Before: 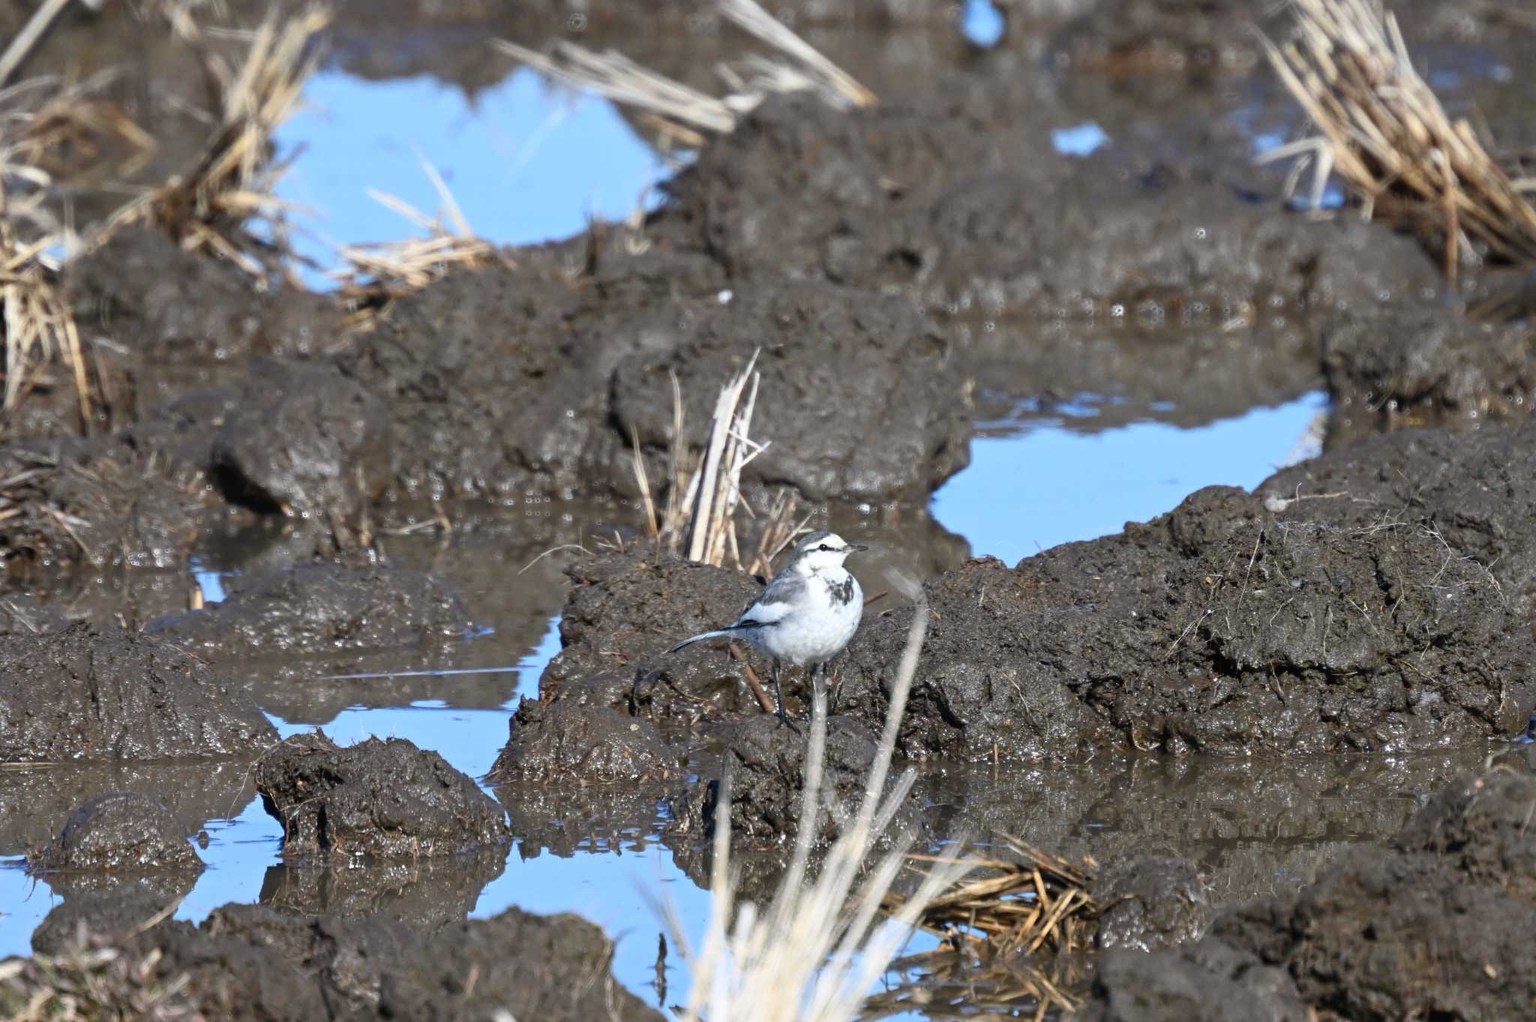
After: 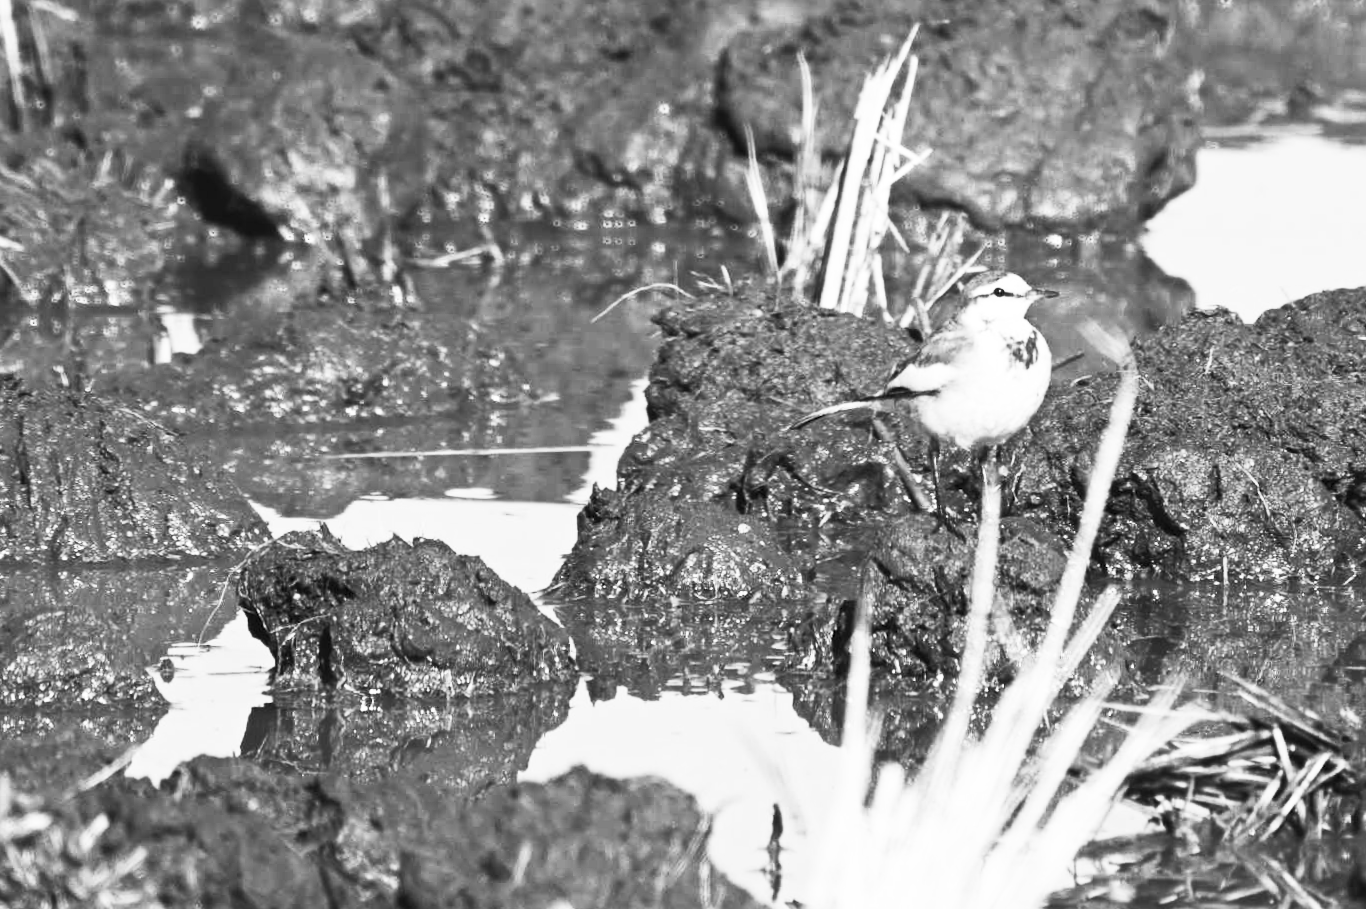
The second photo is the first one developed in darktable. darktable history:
crop and rotate: angle -0.82°, left 3.85%, top 31.828%, right 27.992%
contrast brightness saturation: contrast 0.53, brightness 0.47, saturation -1
